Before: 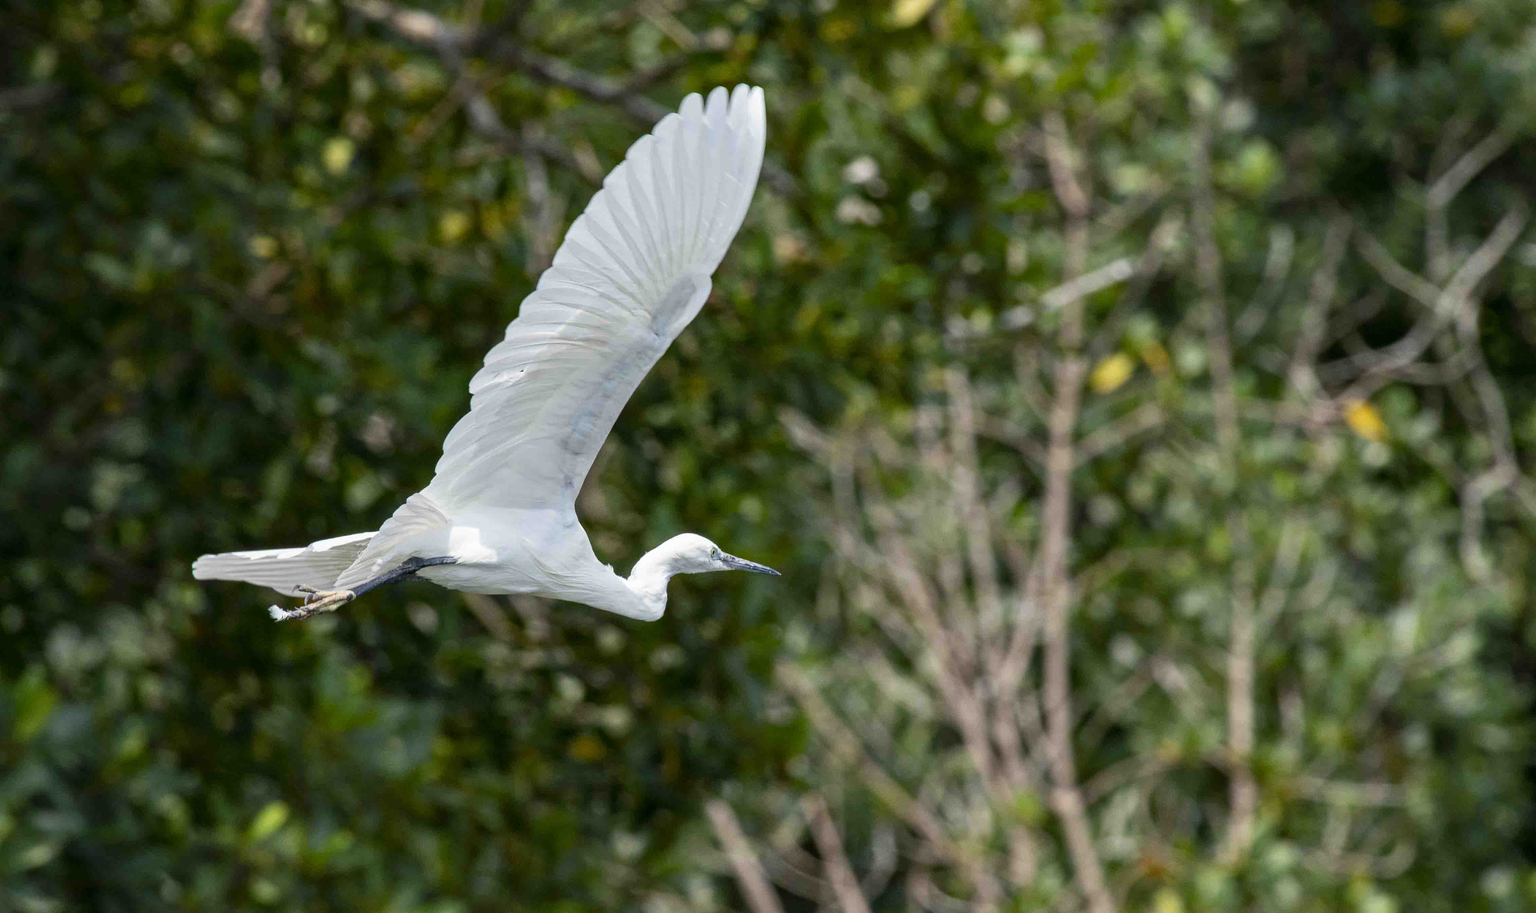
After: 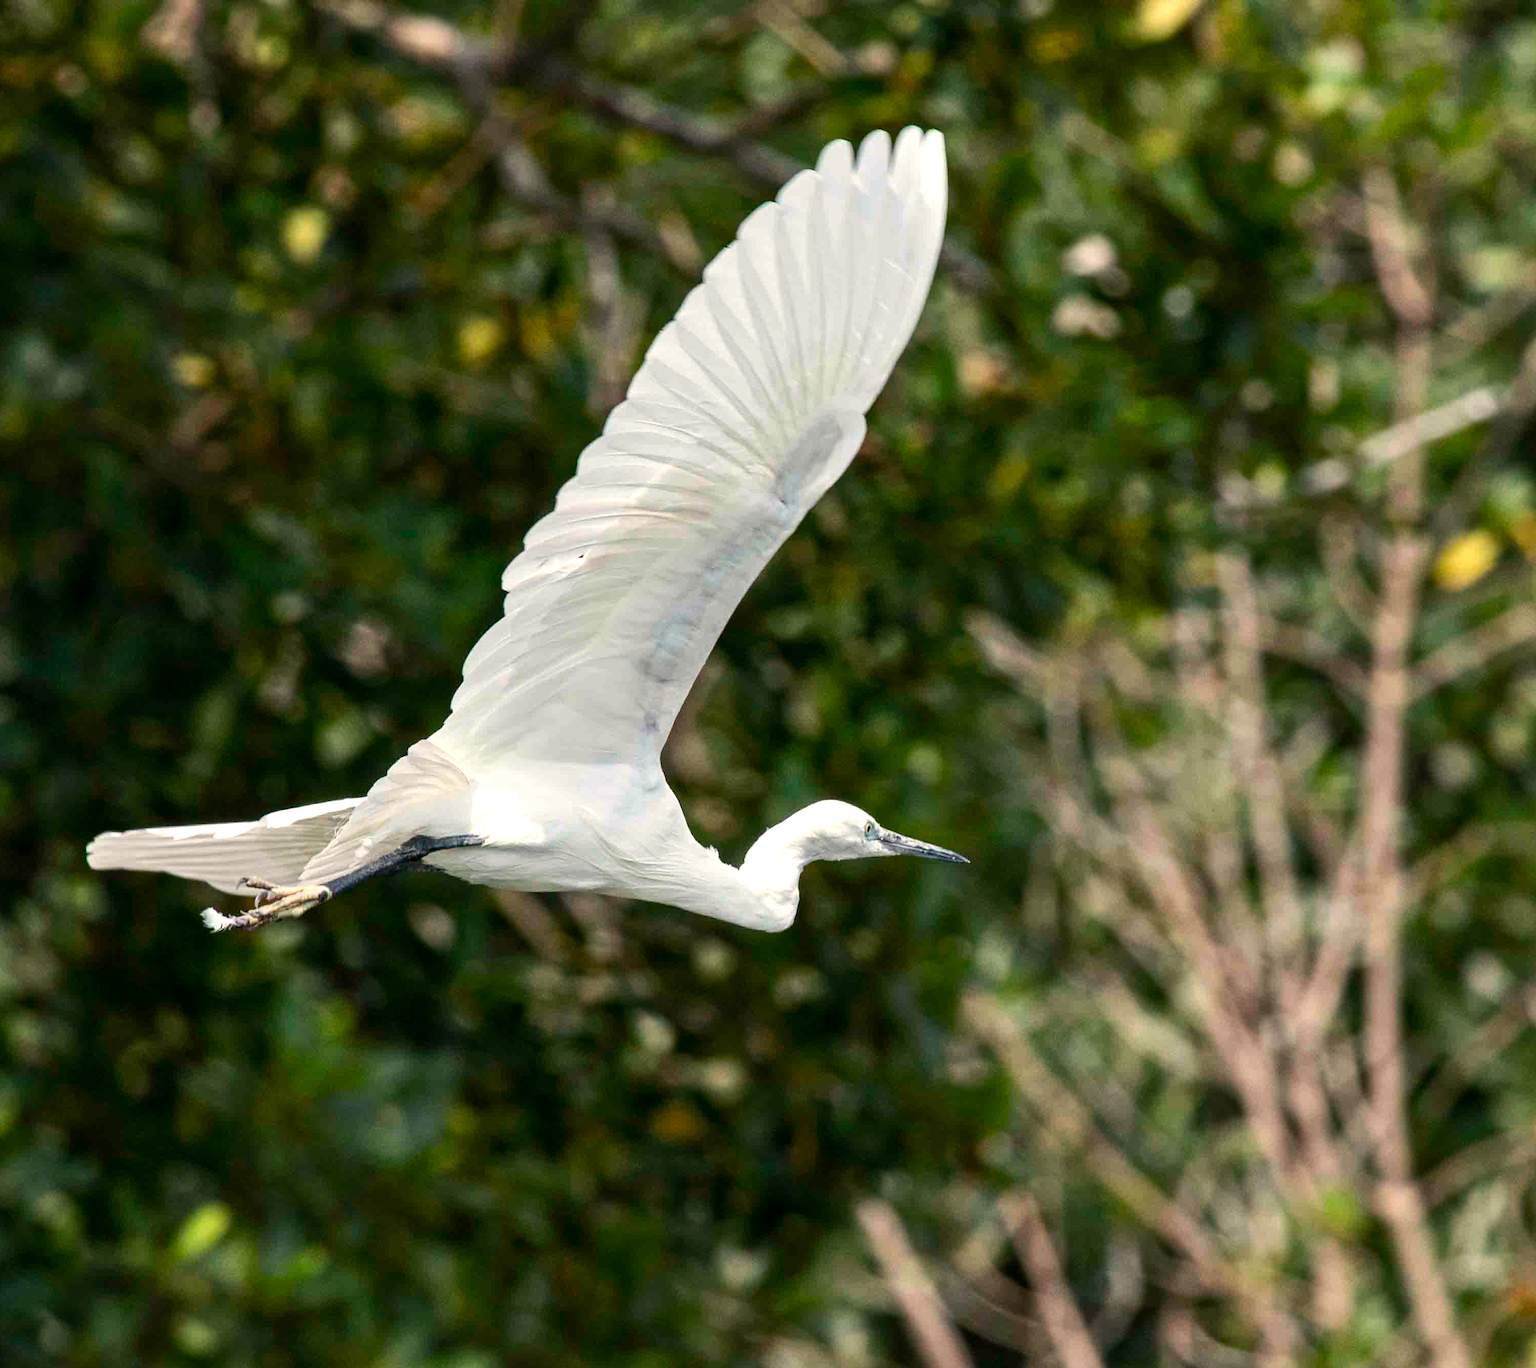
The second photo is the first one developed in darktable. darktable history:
white balance: red 1.045, blue 0.932
crop and rotate: left 8.786%, right 24.548%
tone equalizer: -8 EV -0.417 EV, -7 EV -0.389 EV, -6 EV -0.333 EV, -5 EV -0.222 EV, -3 EV 0.222 EV, -2 EV 0.333 EV, -1 EV 0.389 EV, +0 EV 0.417 EV, edges refinement/feathering 500, mask exposure compensation -1.57 EV, preserve details no
